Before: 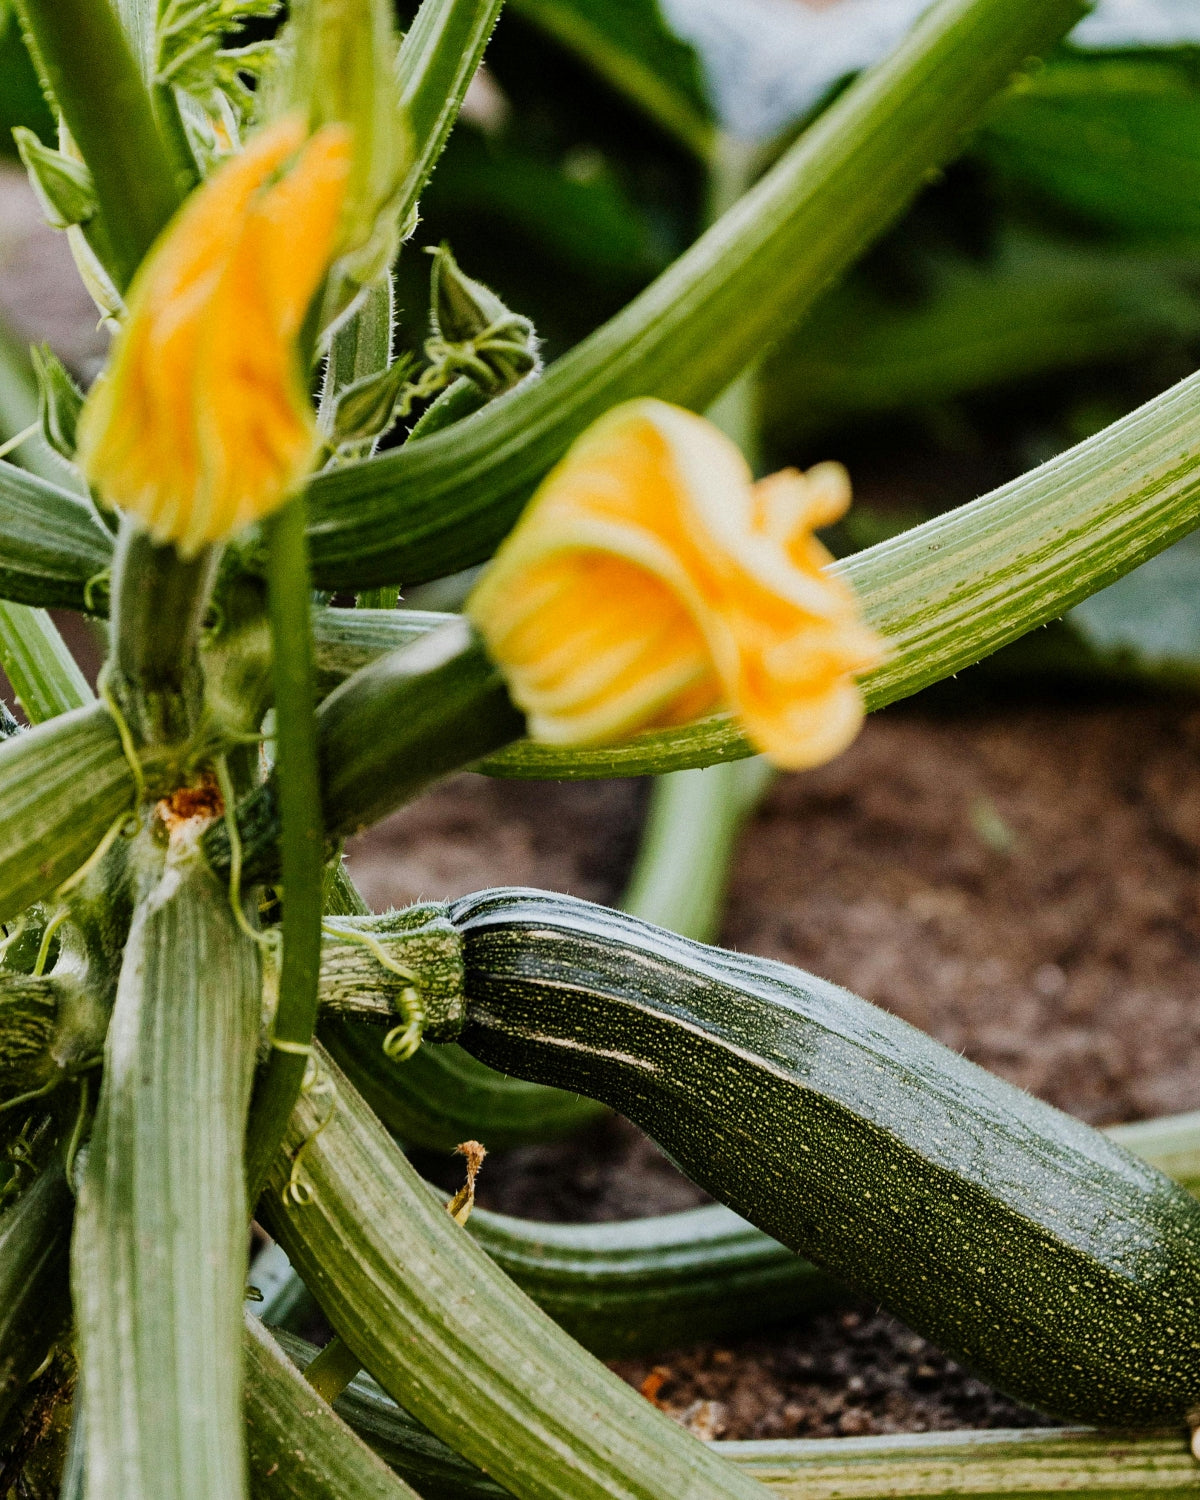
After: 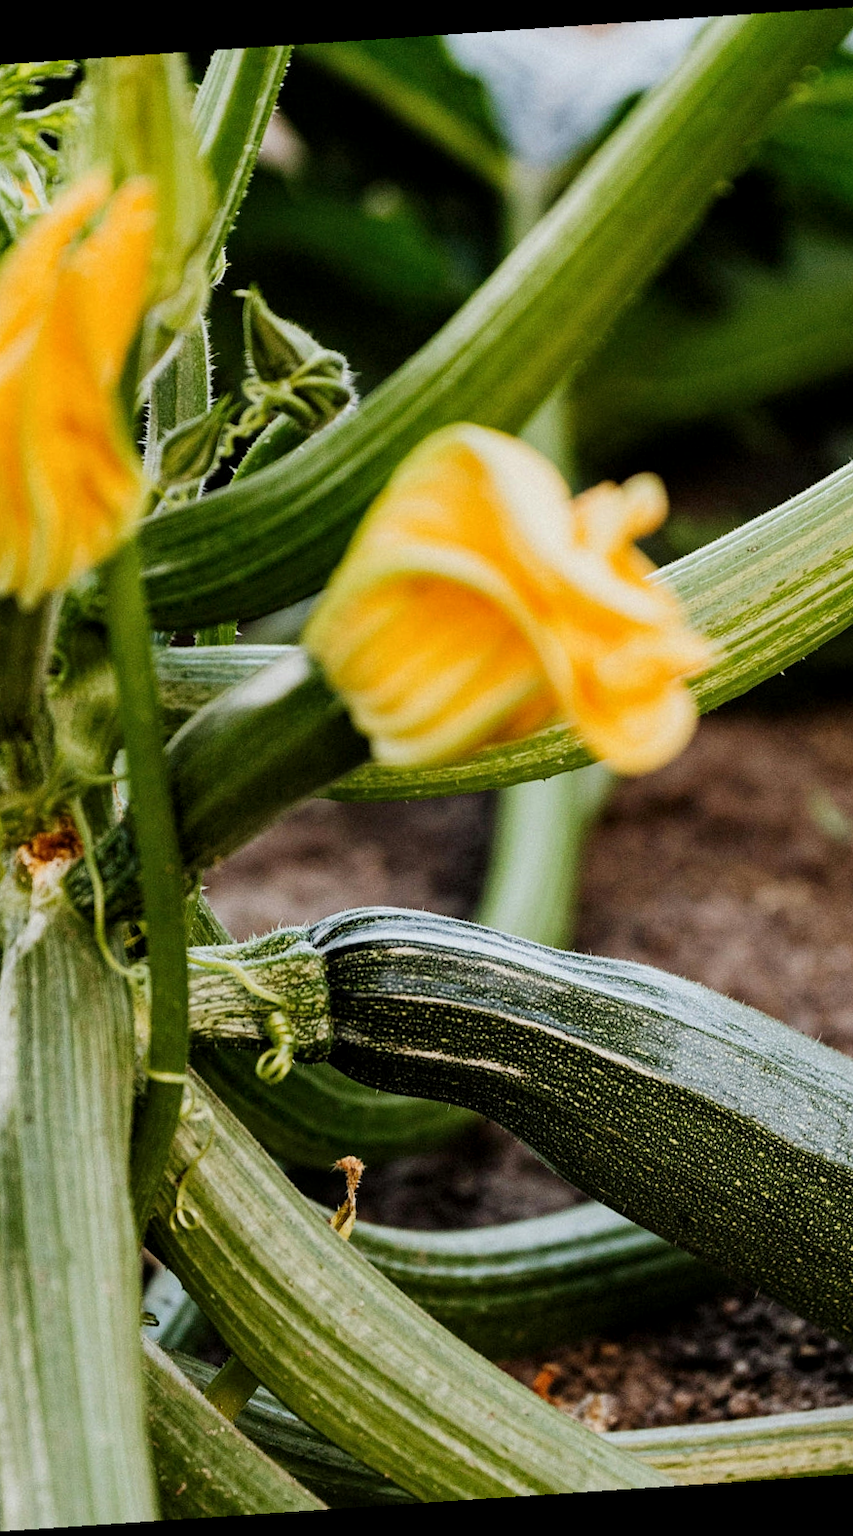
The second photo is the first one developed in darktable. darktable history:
local contrast: highlights 100%, shadows 100%, detail 120%, midtone range 0.2
crop: left 15.419%, right 17.914%
rotate and perspective: rotation -4.2°, shear 0.006, automatic cropping off
